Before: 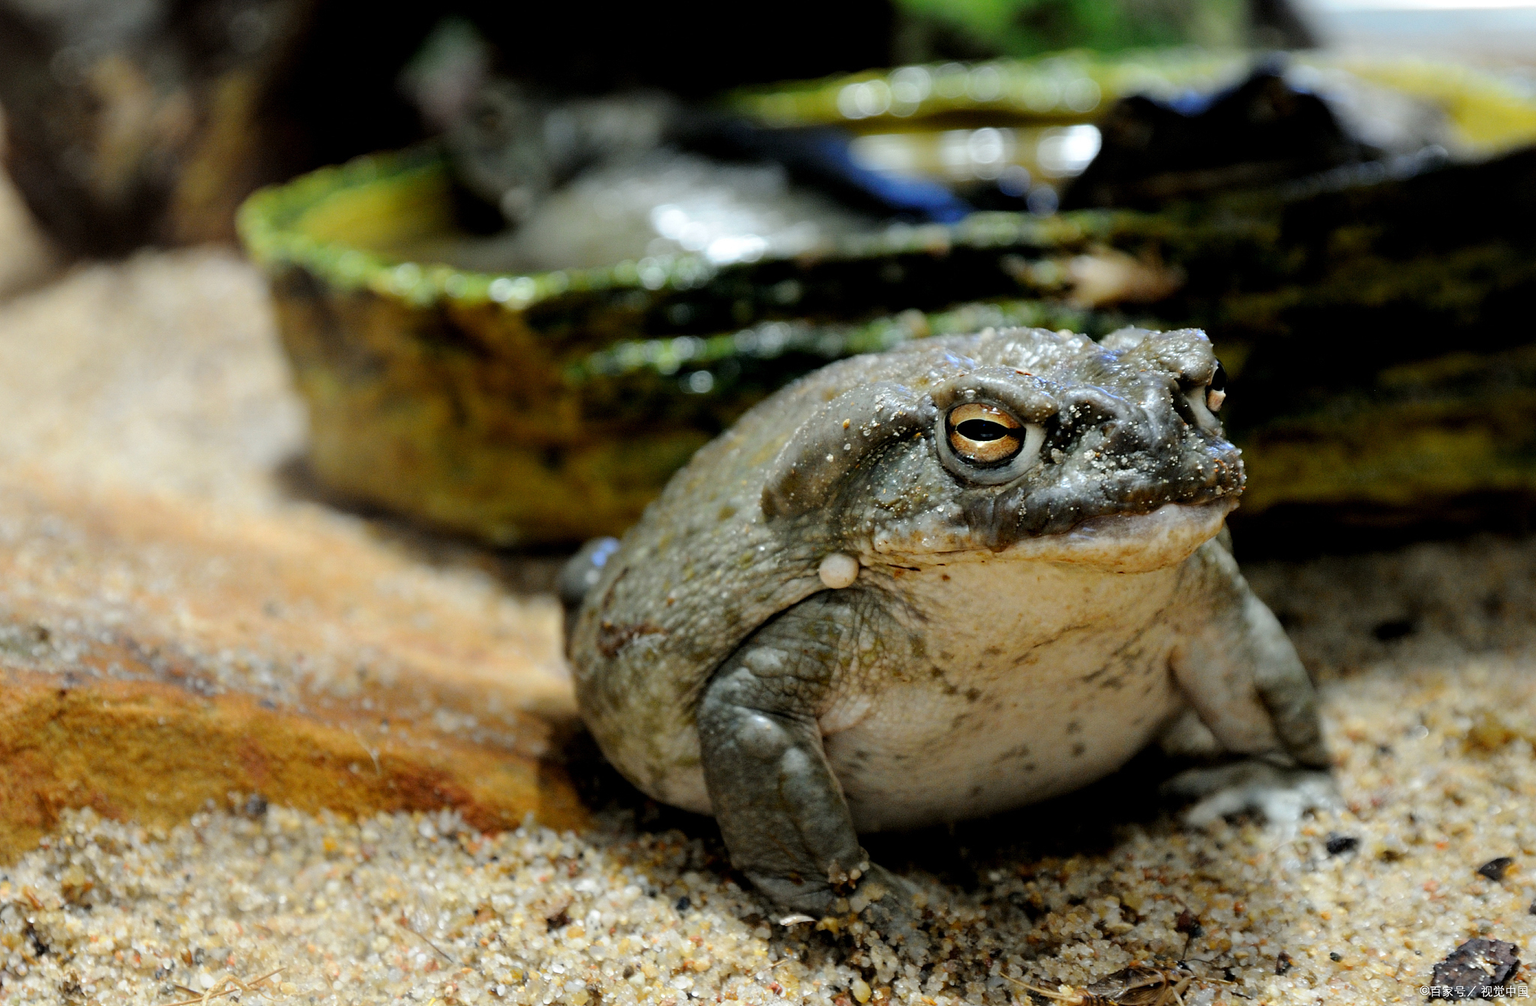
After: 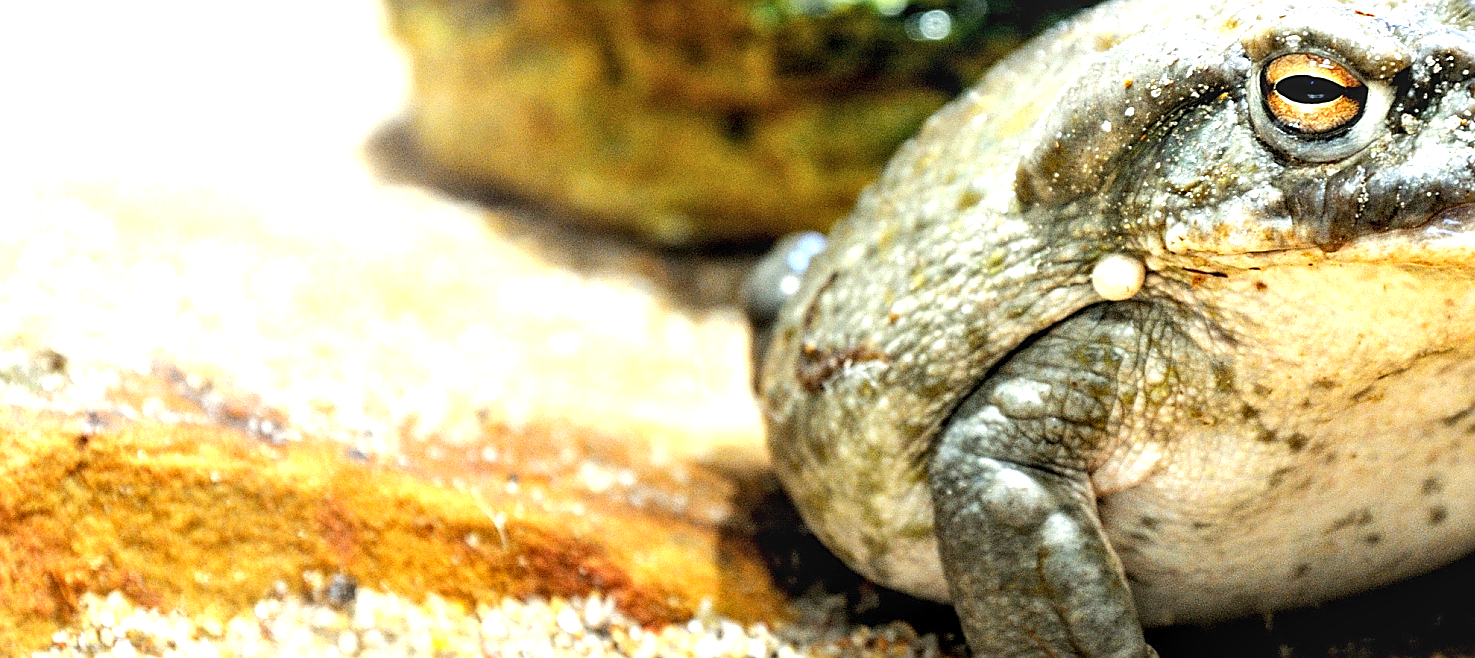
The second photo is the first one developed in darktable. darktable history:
crop: top 36.112%, right 27.938%, bottom 14.784%
exposure: black level correction 0, exposure 1.705 EV, compensate highlight preservation false
sharpen: on, module defaults
local contrast: on, module defaults
